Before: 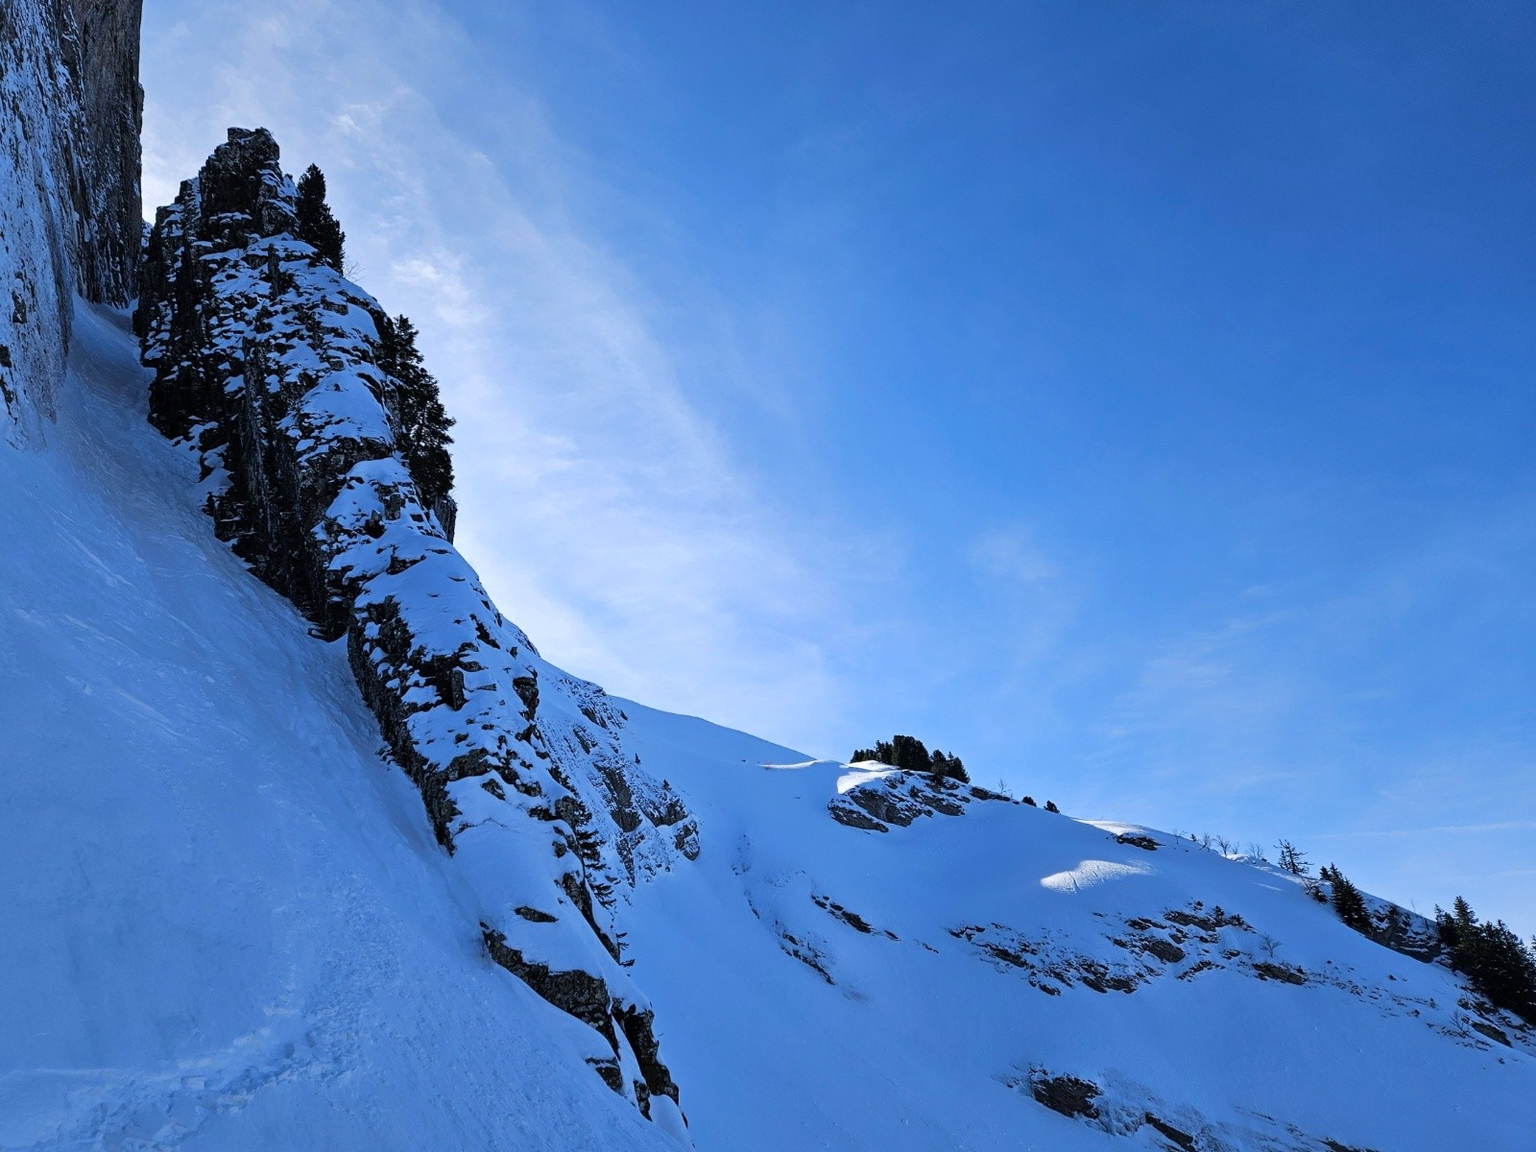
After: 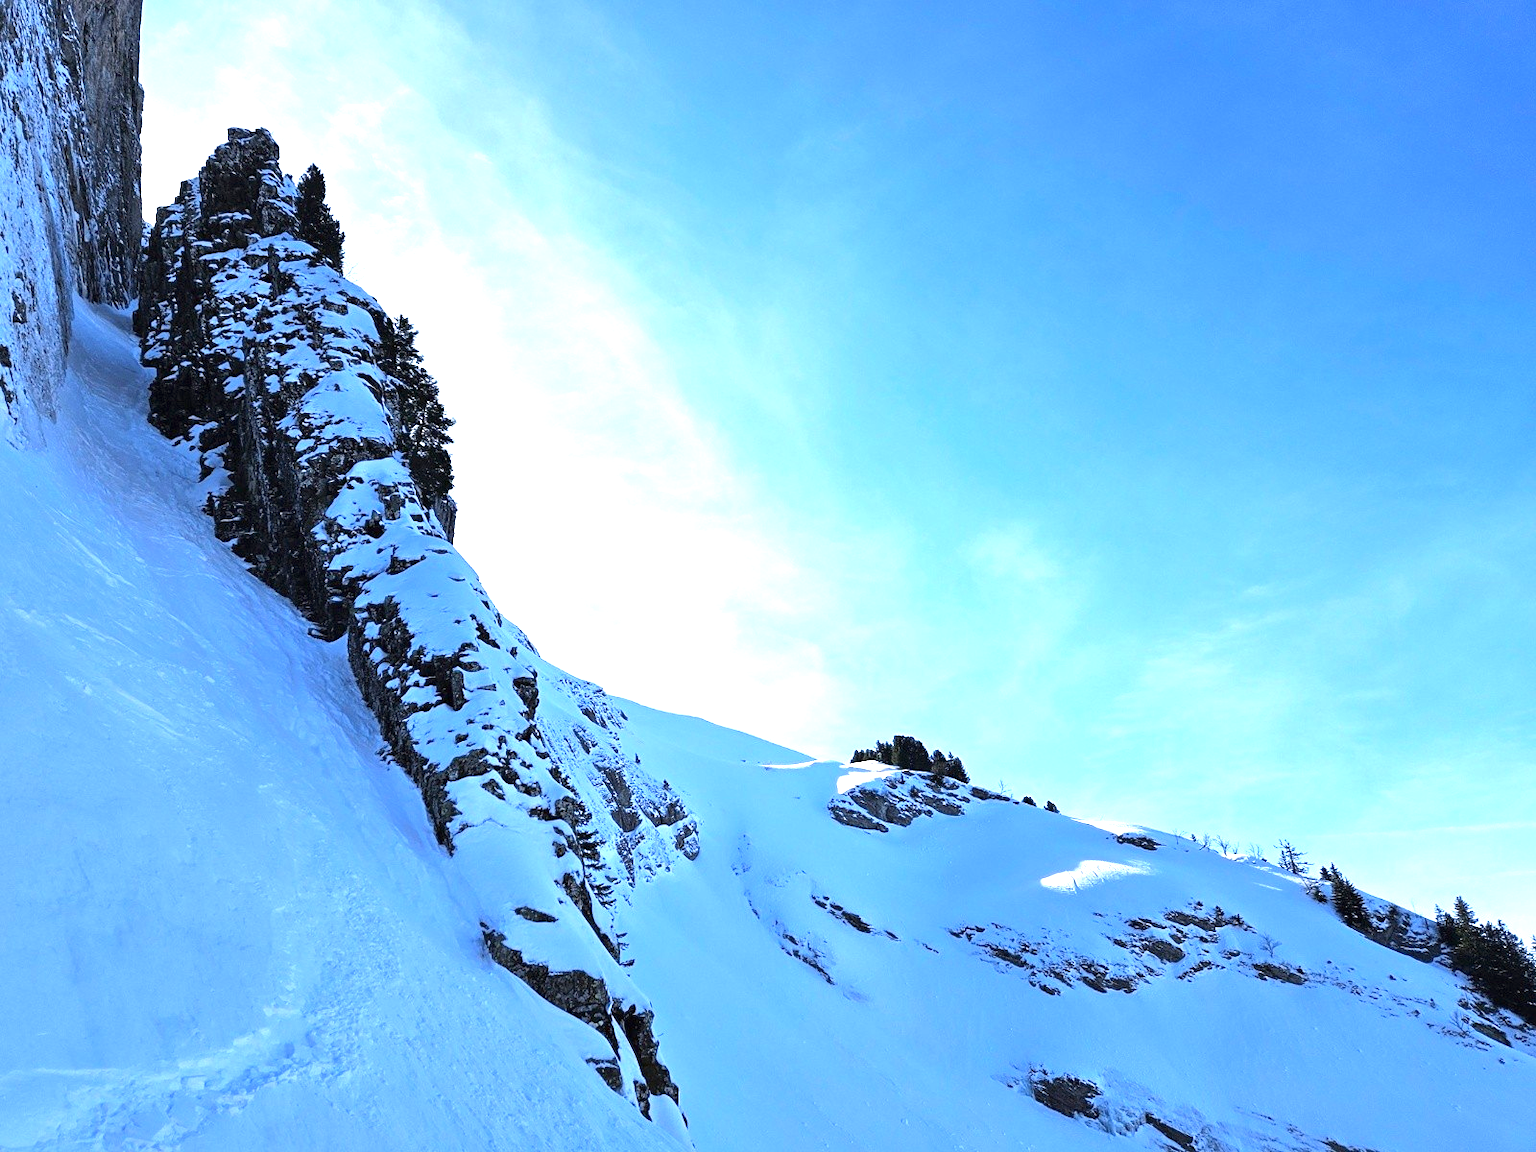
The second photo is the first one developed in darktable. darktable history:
exposure: black level correction 0, exposure 1.39 EV, compensate highlight preservation false
